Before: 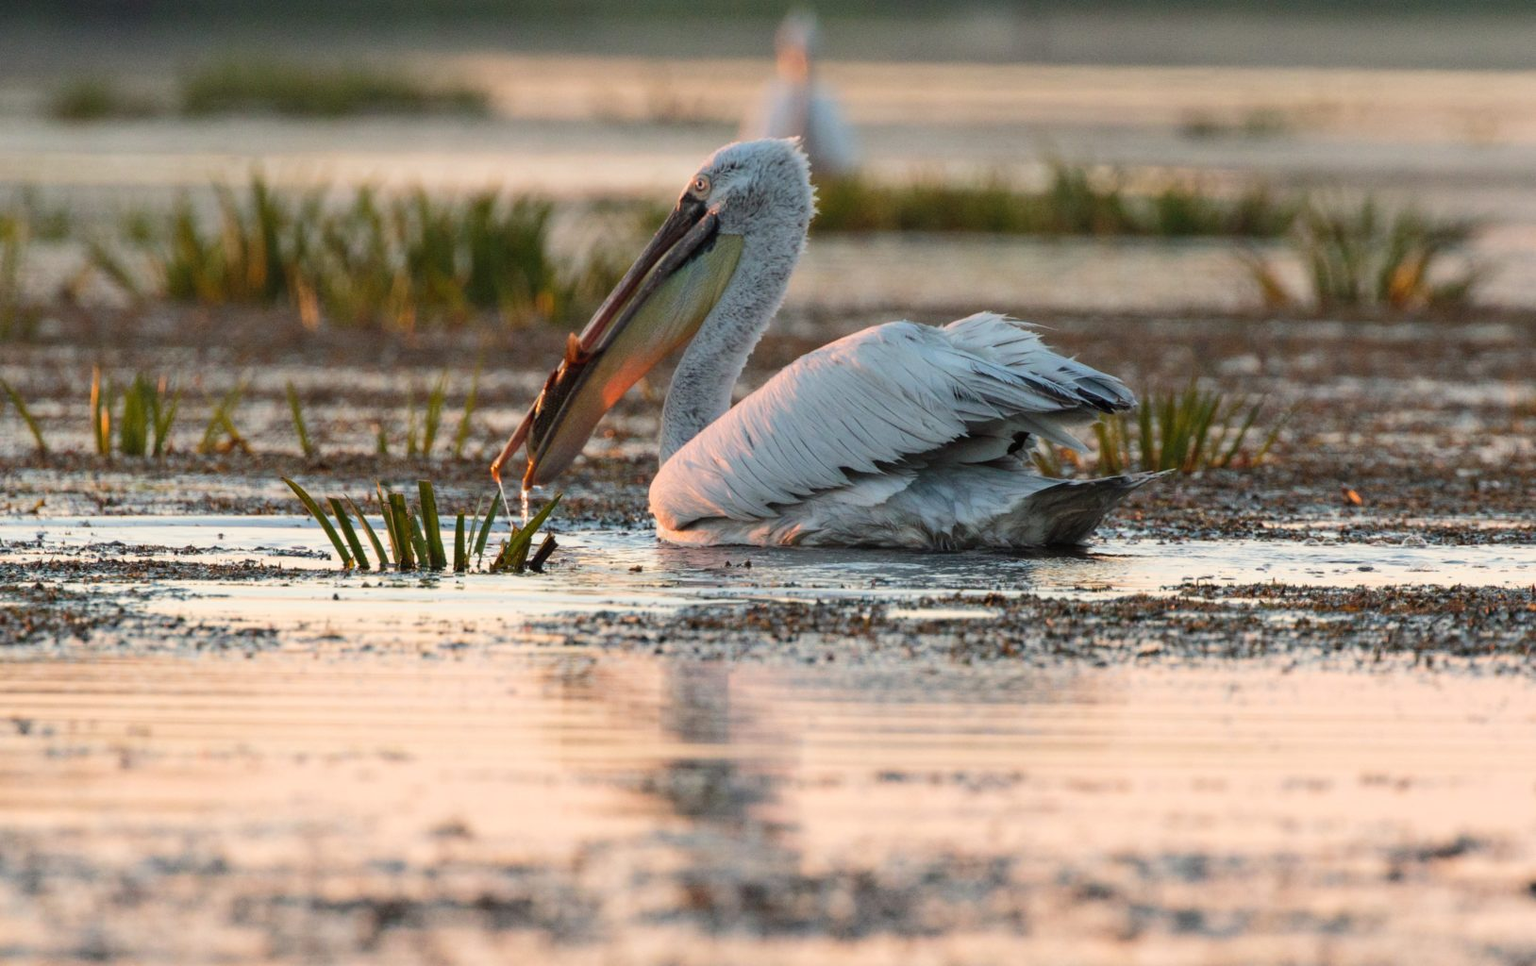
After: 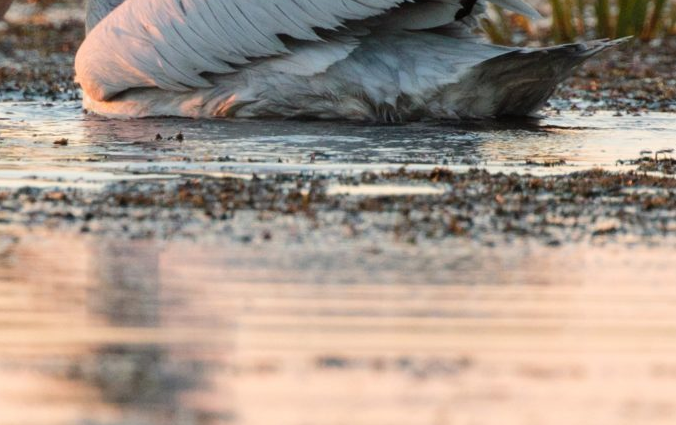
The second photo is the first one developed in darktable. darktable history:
crop: left 37.693%, top 45.096%, right 20.733%, bottom 13.34%
